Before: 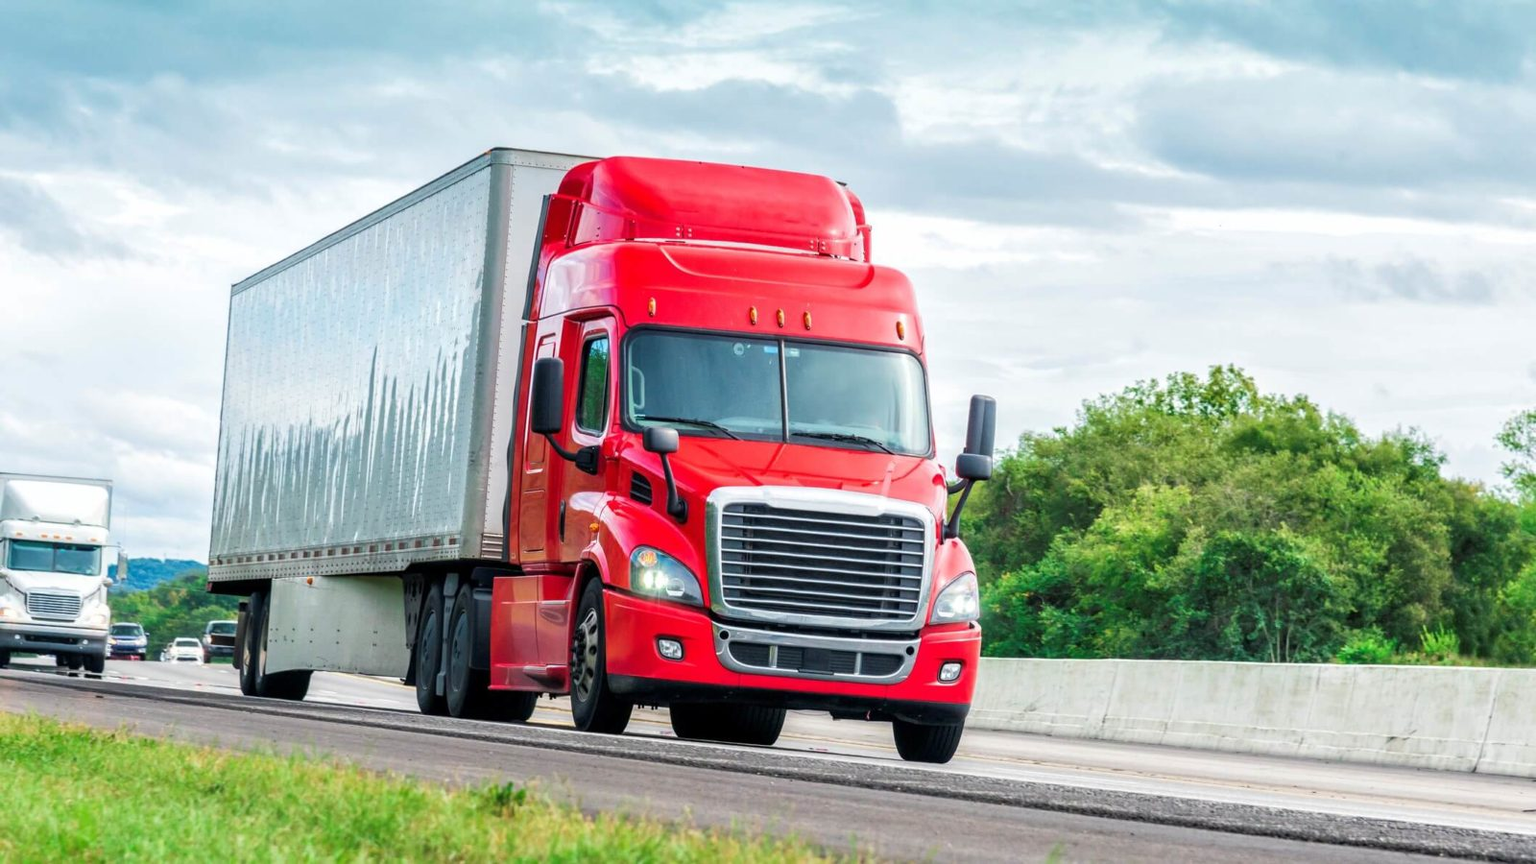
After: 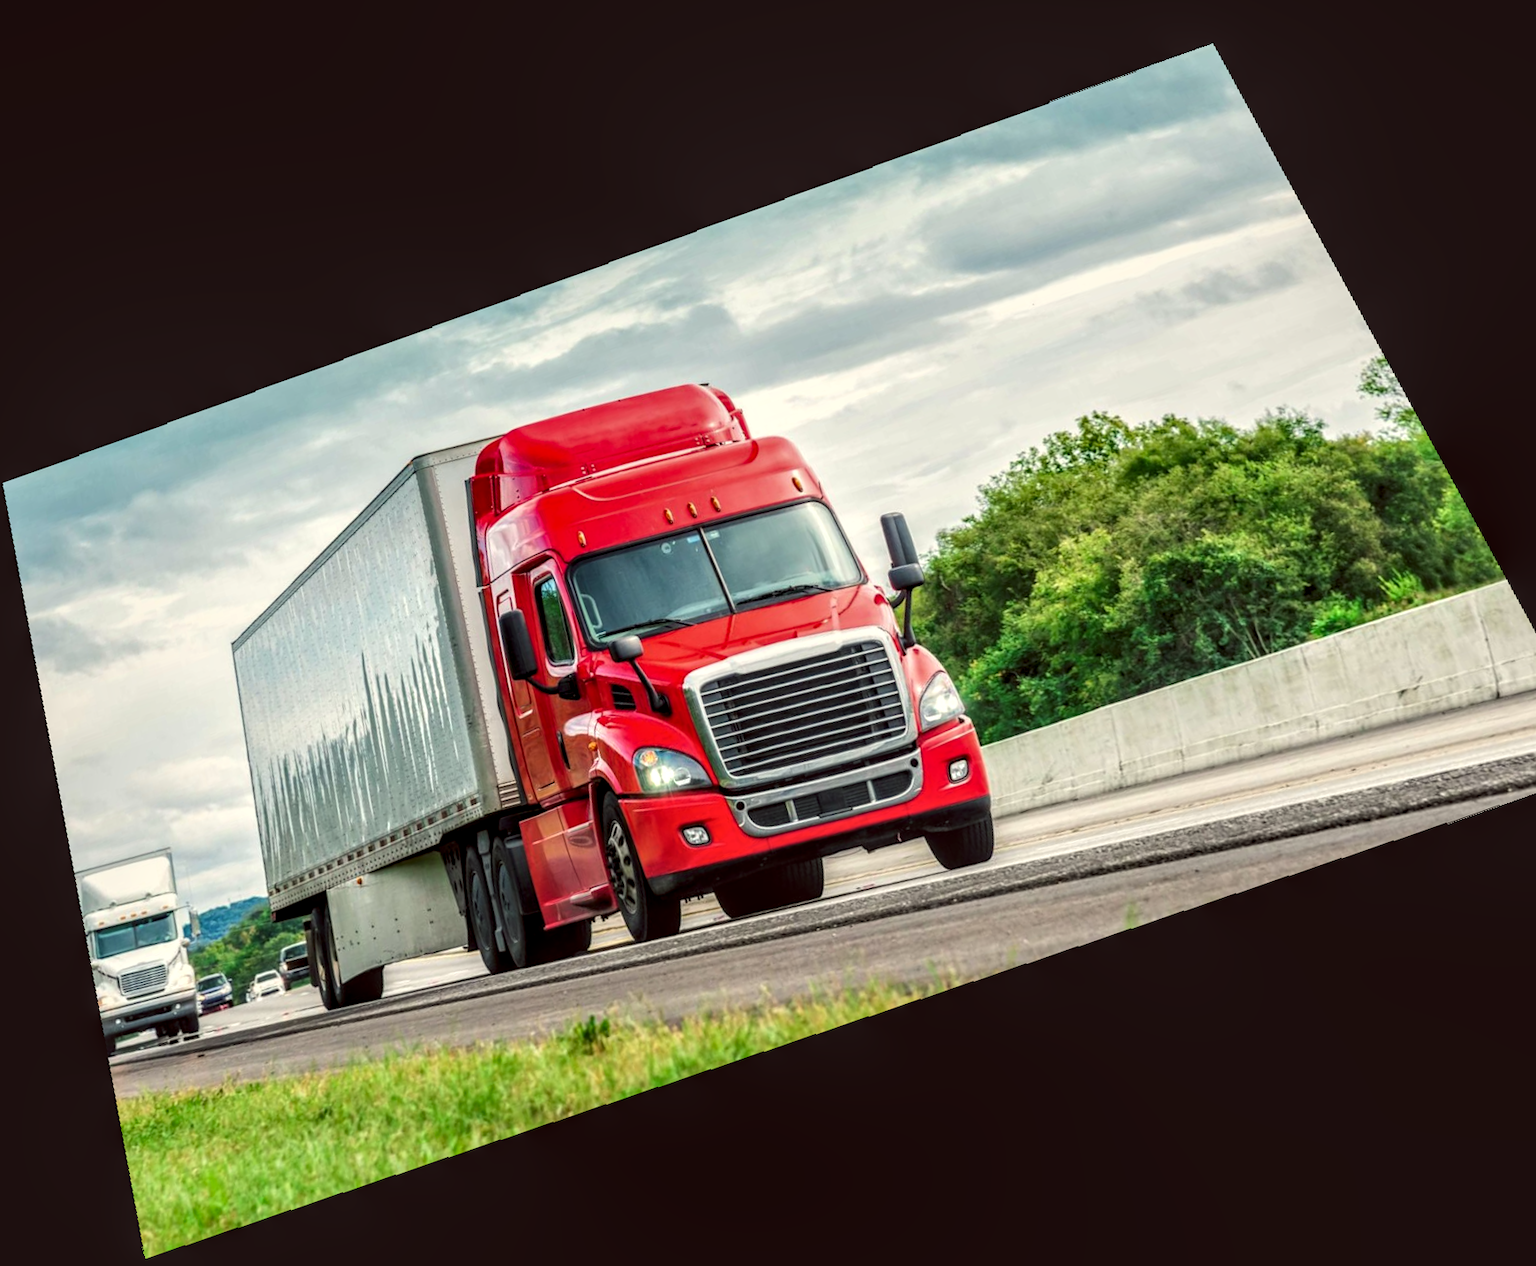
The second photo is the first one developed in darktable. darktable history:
rotate and perspective: rotation 0.128°, lens shift (vertical) -0.181, lens shift (horizontal) -0.044, shear 0.001, automatic cropping off
crop and rotate: angle 19.43°, left 6.812%, right 4.125%, bottom 1.087%
color balance: lift [1.005, 1.002, 0.998, 0.998], gamma [1, 1.021, 1.02, 0.979], gain [0.923, 1.066, 1.056, 0.934]
local contrast: detail 150%
